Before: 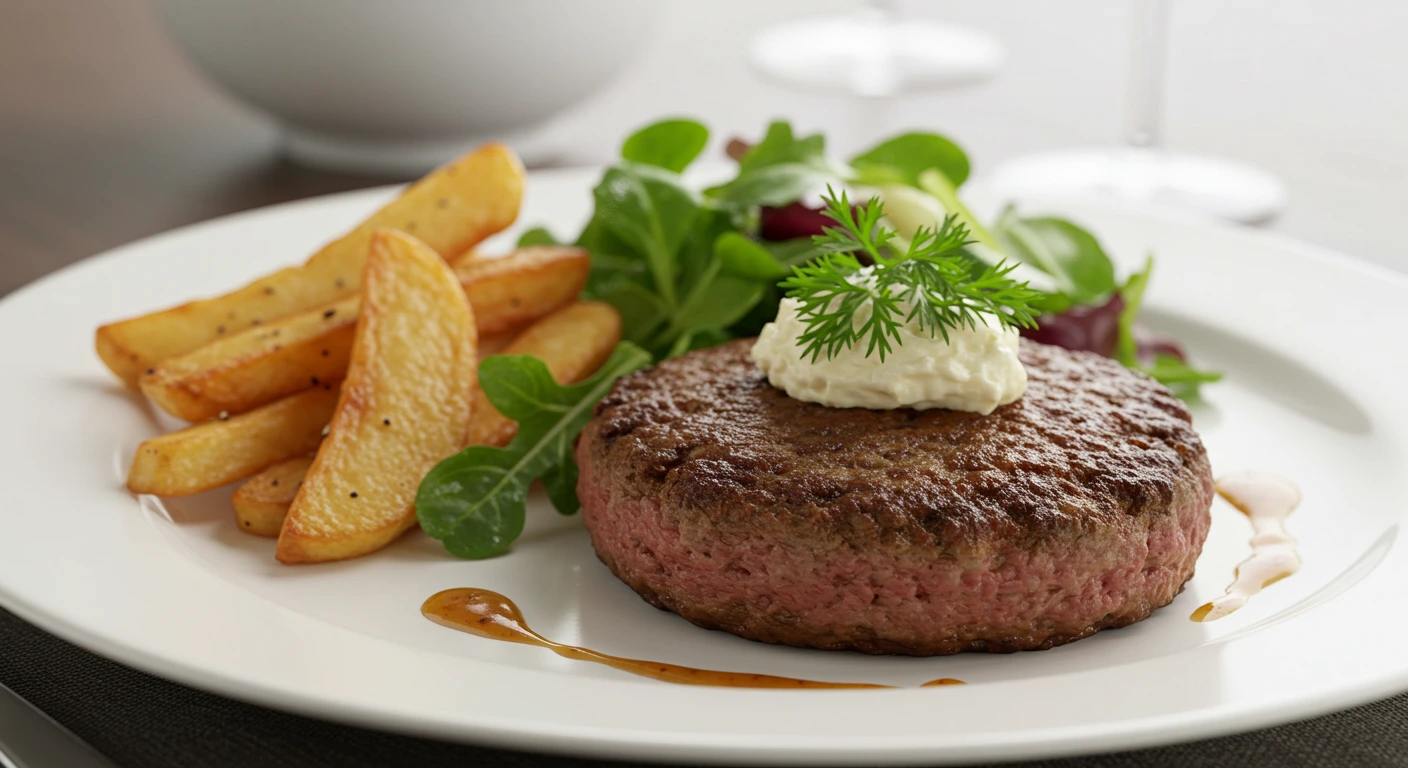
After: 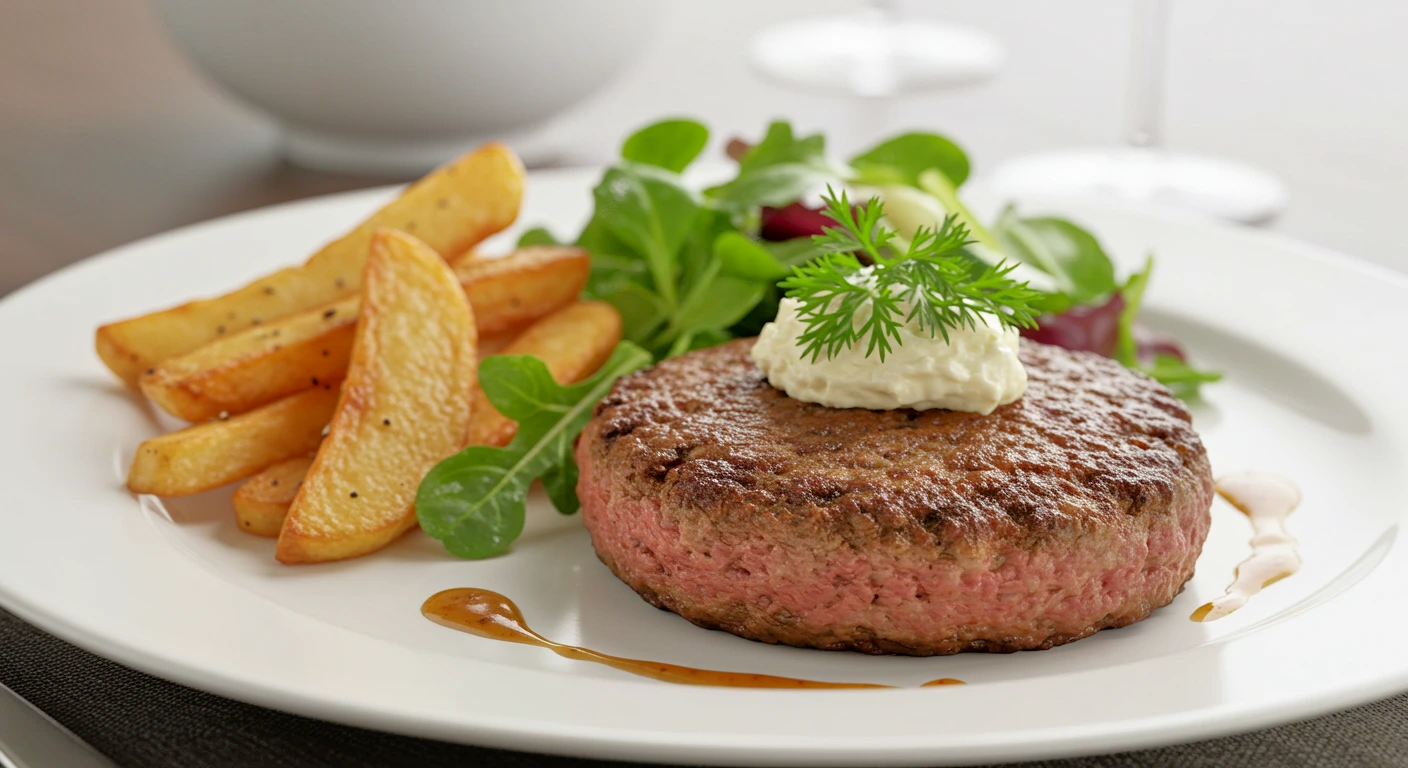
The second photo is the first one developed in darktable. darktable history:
exposure: black level correction 0.001, compensate highlight preservation false
tone equalizer: -7 EV 0.152 EV, -6 EV 0.599 EV, -5 EV 1.12 EV, -4 EV 1.33 EV, -3 EV 1.18 EV, -2 EV 0.6 EV, -1 EV 0.161 EV
